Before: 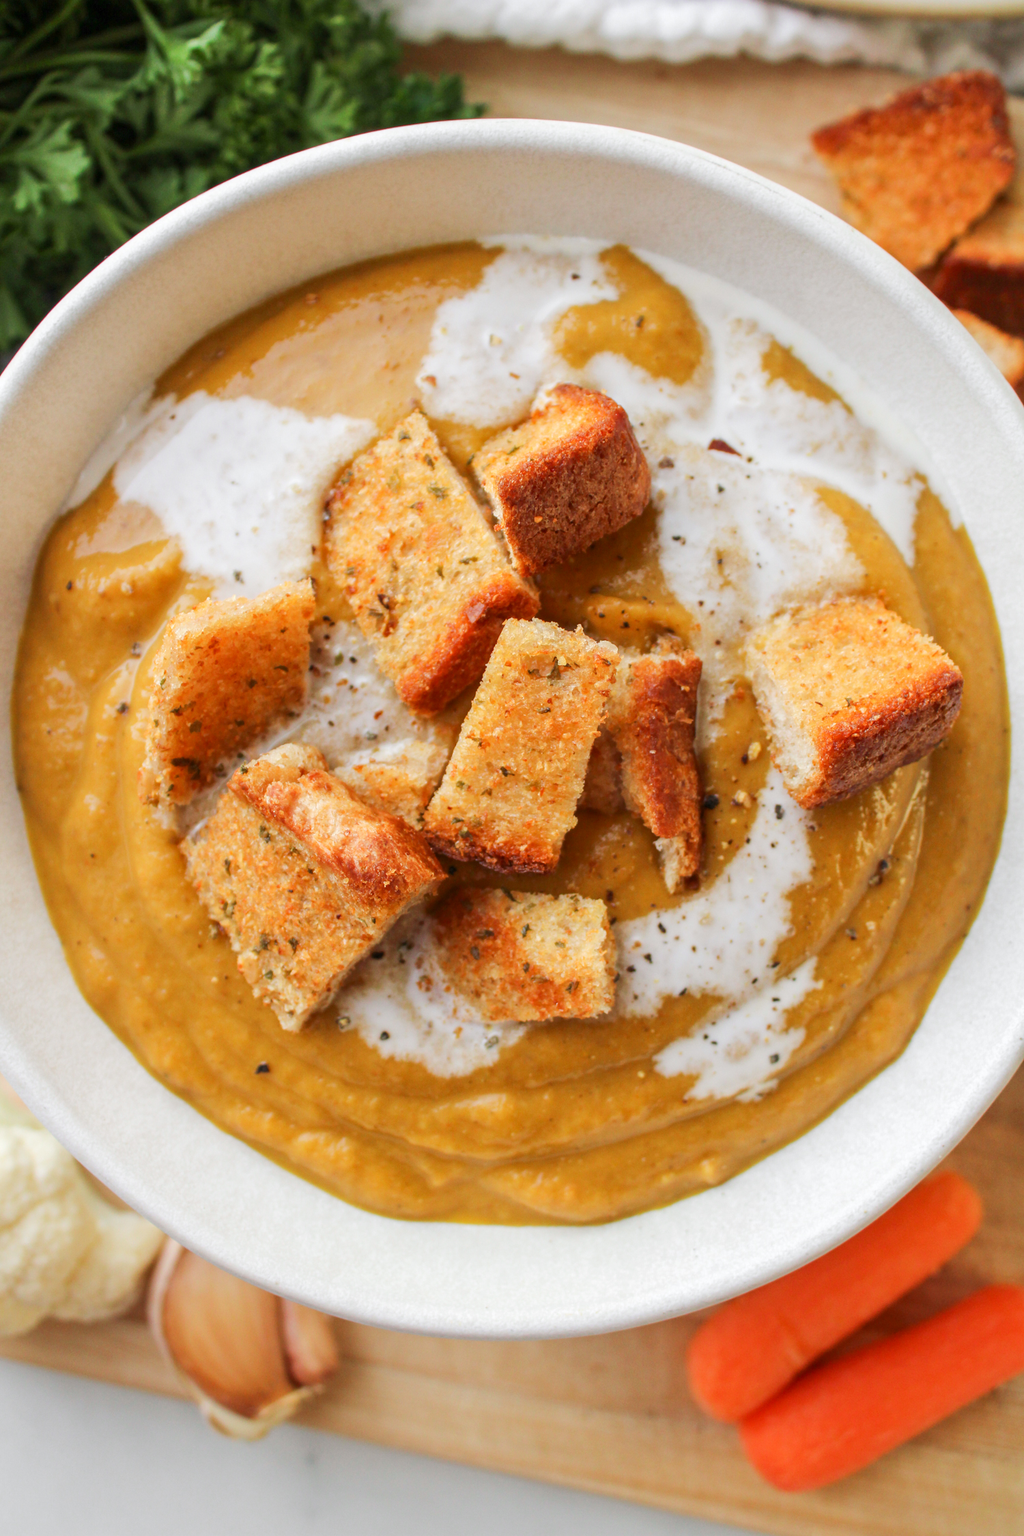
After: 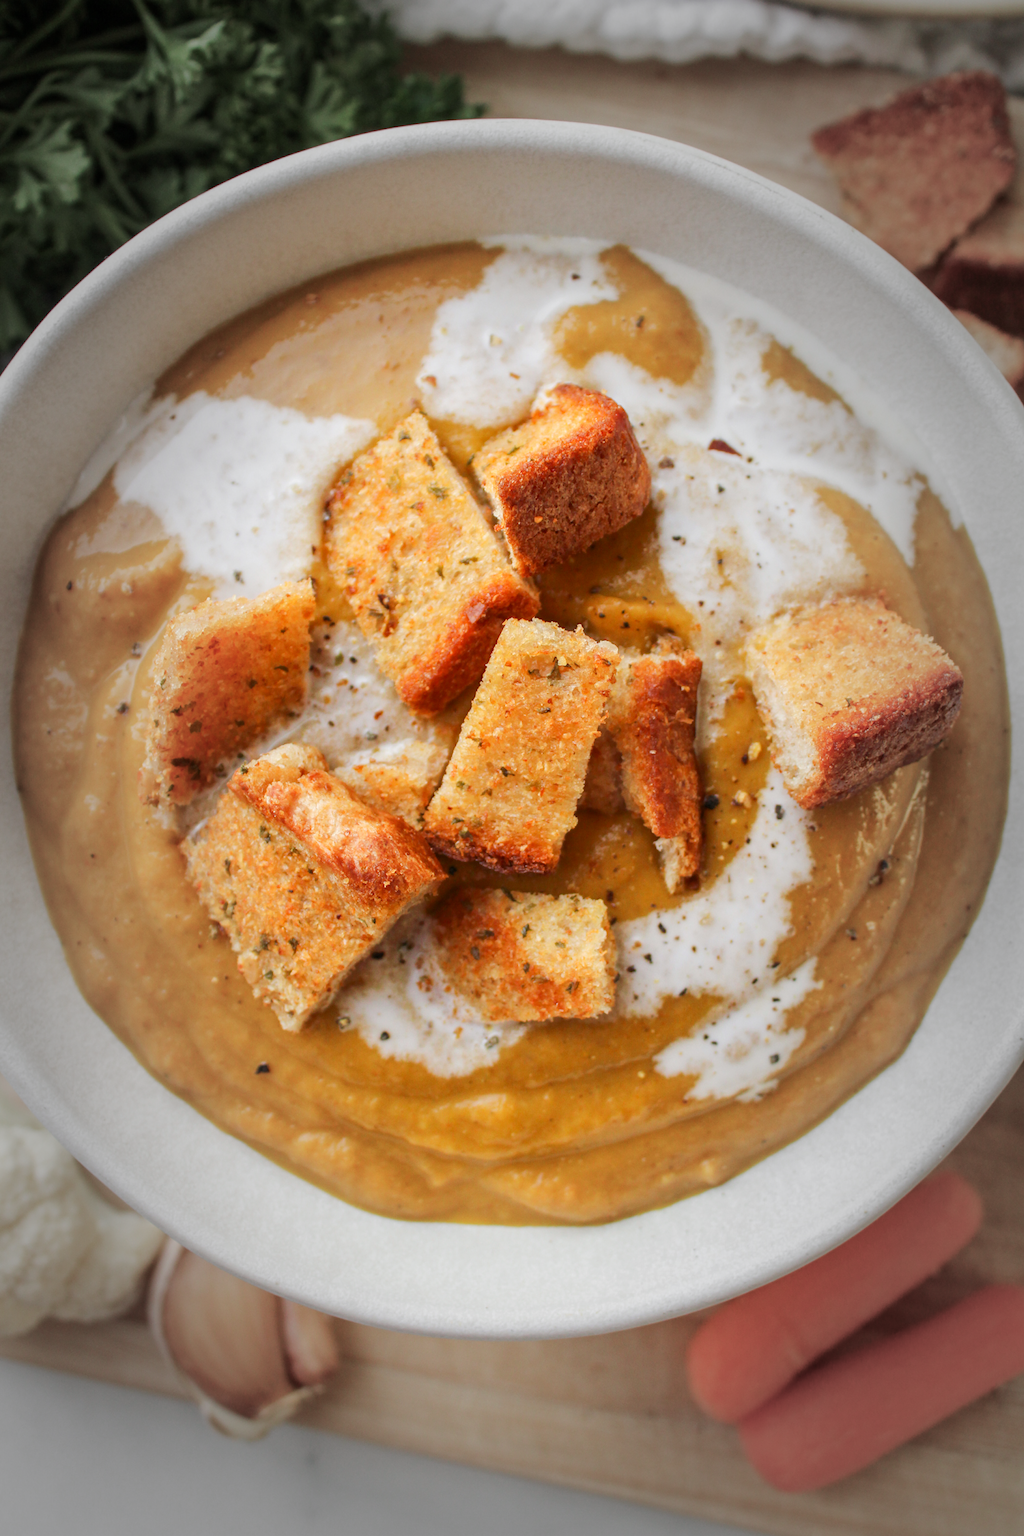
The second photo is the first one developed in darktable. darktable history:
vignetting: fall-off start 49.39%, automatic ratio true, width/height ratio 1.283, unbound false
